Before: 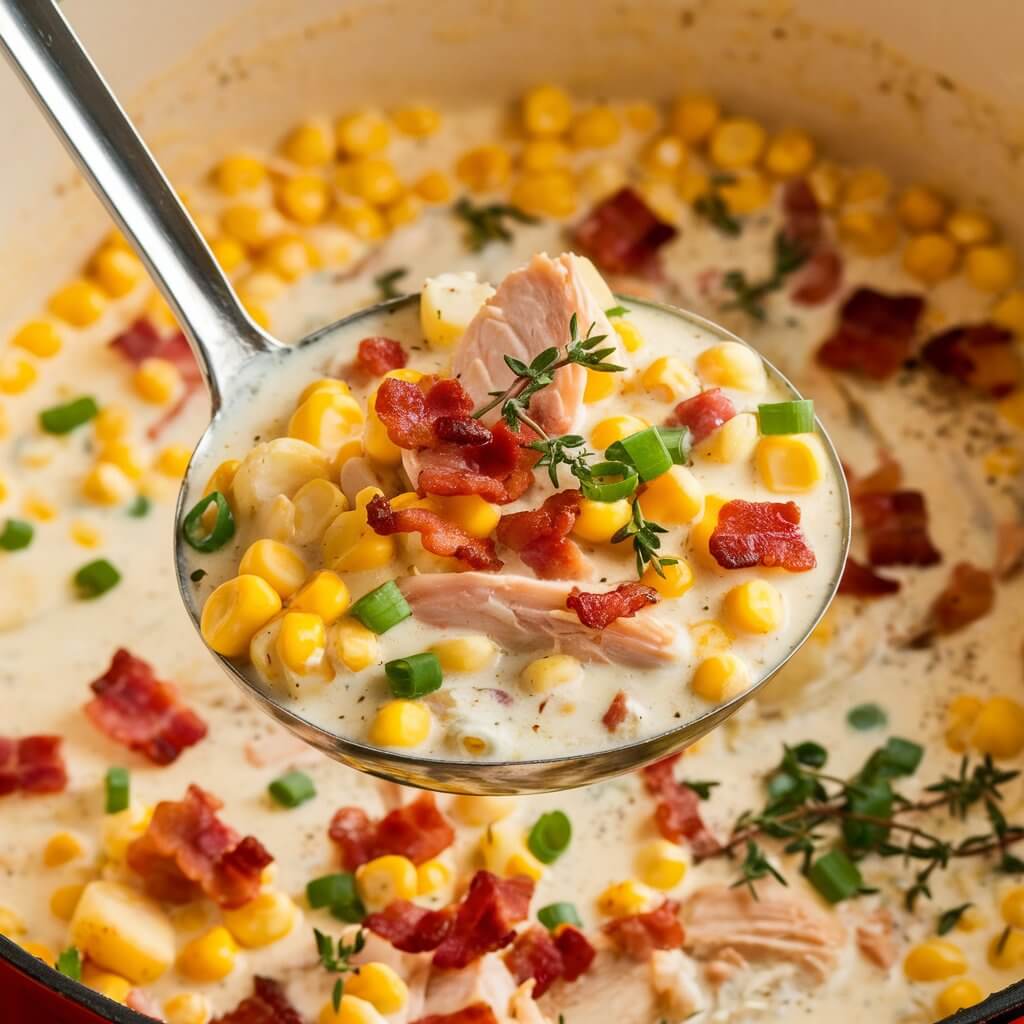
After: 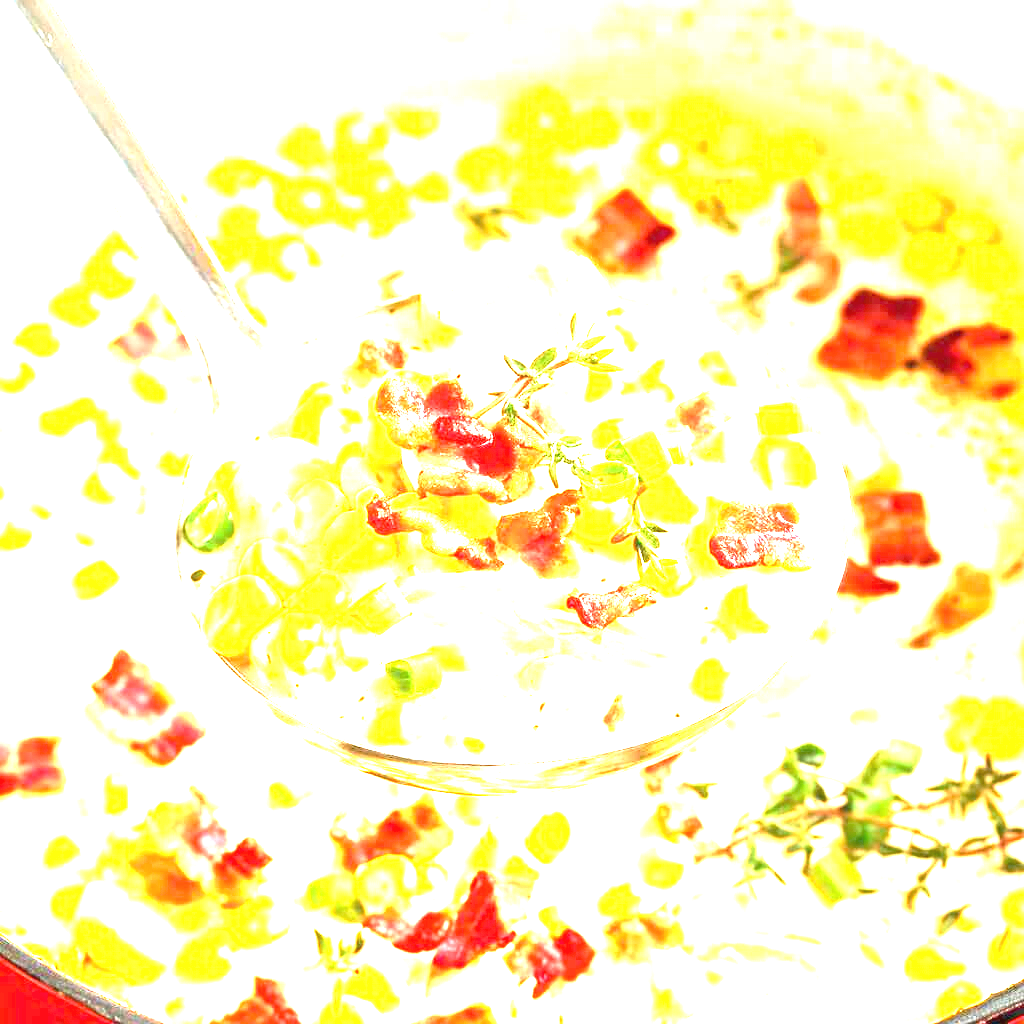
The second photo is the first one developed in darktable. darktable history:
exposure: black level correction 0, exposure 4.091 EV, compensate highlight preservation false
